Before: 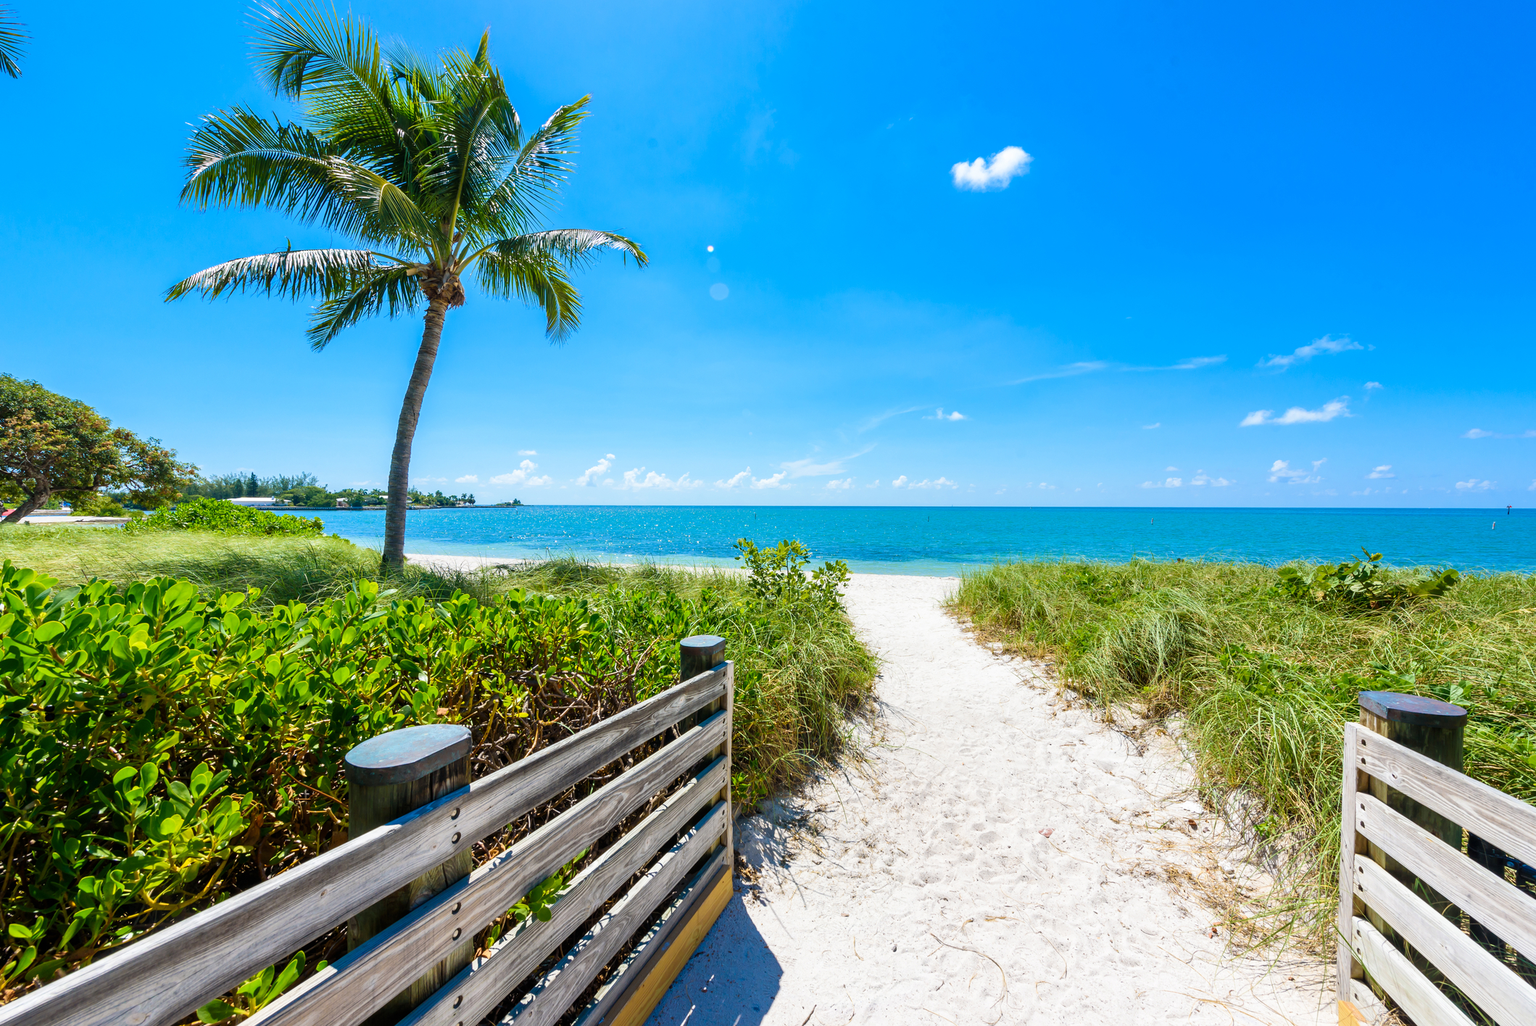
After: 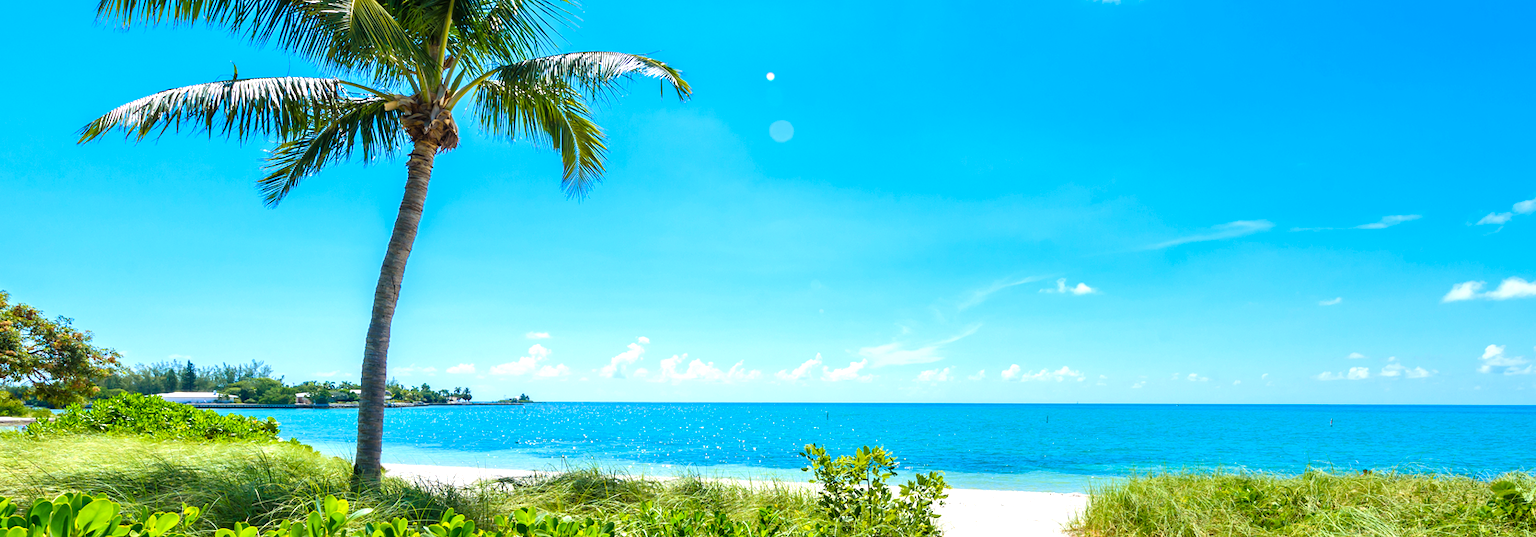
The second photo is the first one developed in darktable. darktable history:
crop: left 6.78%, top 18.396%, right 14.455%, bottom 40.287%
color balance rgb: perceptual saturation grading › global saturation 0.841%, global vibrance 20%
tone equalizer: -8 EV -0.407 EV, -7 EV -0.408 EV, -6 EV -0.293 EV, -5 EV -0.262 EV, -3 EV 0.244 EV, -2 EV 0.31 EV, -1 EV 0.388 EV, +0 EV 0.43 EV
